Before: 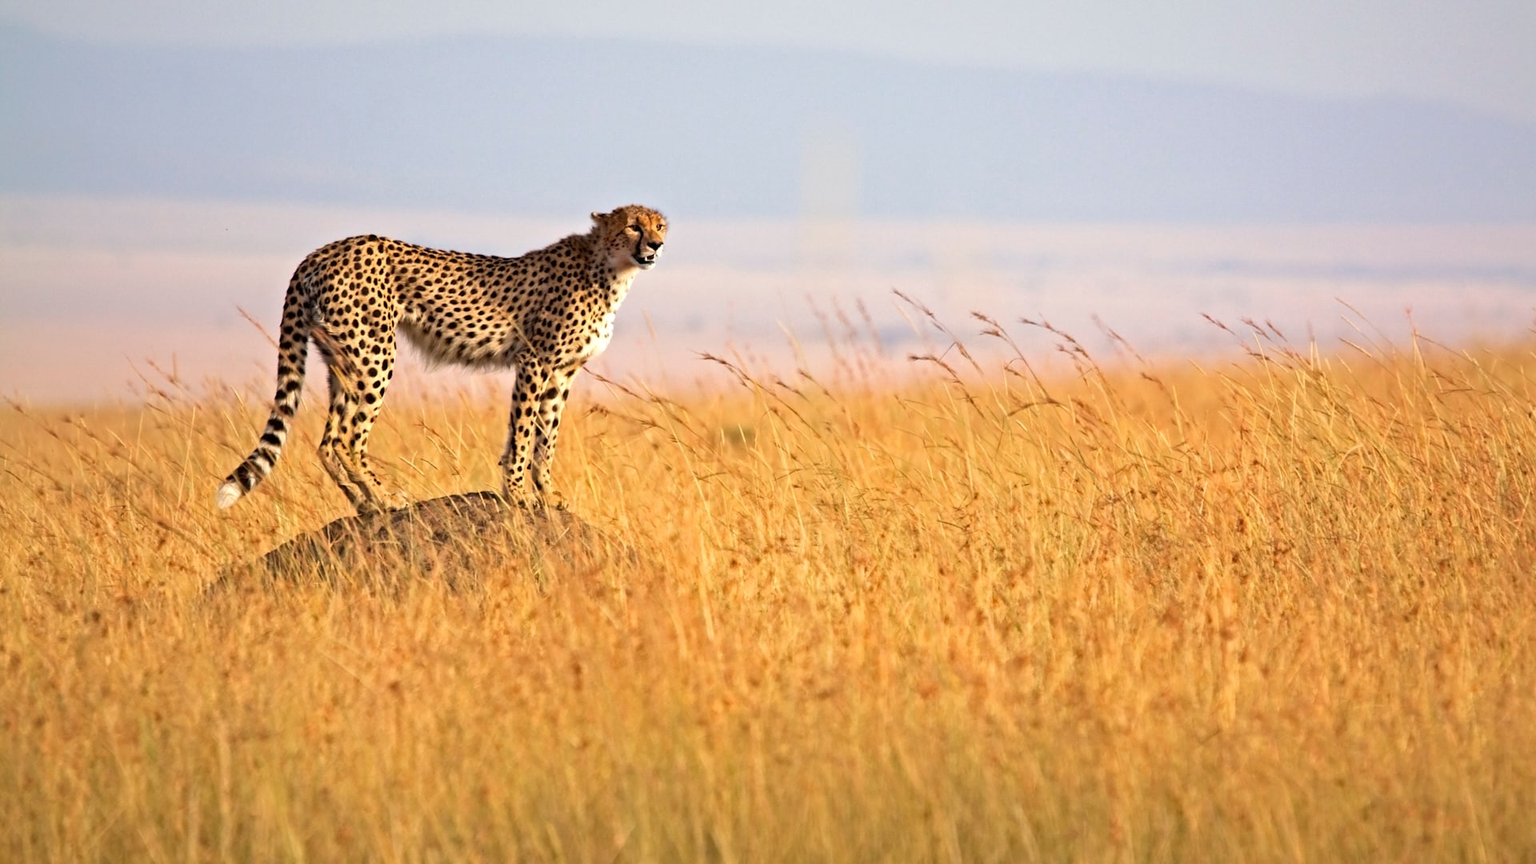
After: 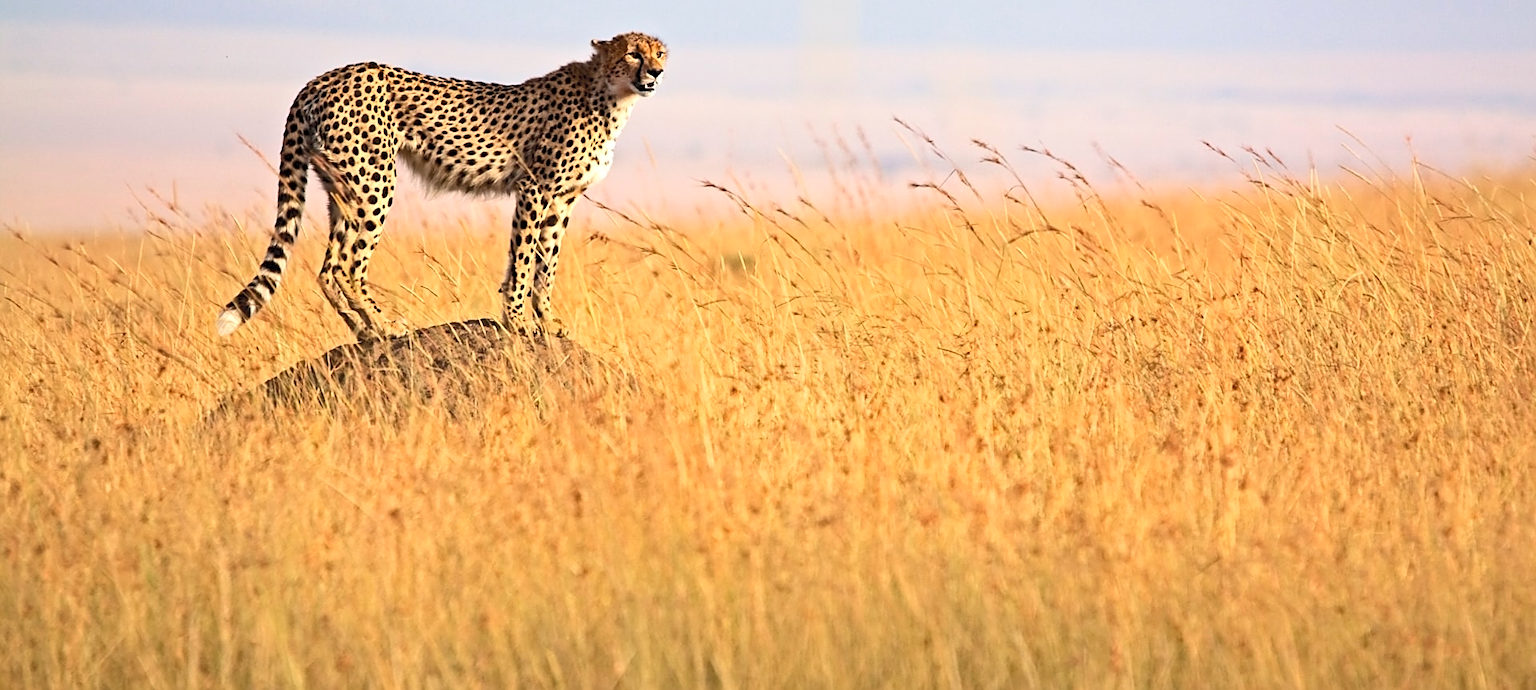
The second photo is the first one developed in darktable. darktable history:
sharpen: on, module defaults
tone curve: curves: ch0 [(0, 0) (0.003, 0.077) (0.011, 0.089) (0.025, 0.105) (0.044, 0.122) (0.069, 0.134) (0.1, 0.151) (0.136, 0.171) (0.177, 0.198) (0.224, 0.23) (0.277, 0.273) (0.335, 0.343) (0.399, 0.422) (0.468, 0.508) (0.543, 0.601) (0.623, 0.695) (0.709, 0.782) (0.801, 0.866) (0.898, 0.934) (1, 1)], color space Lab, independent channels, preserve colors none
crop and rotate: top 20.061%
